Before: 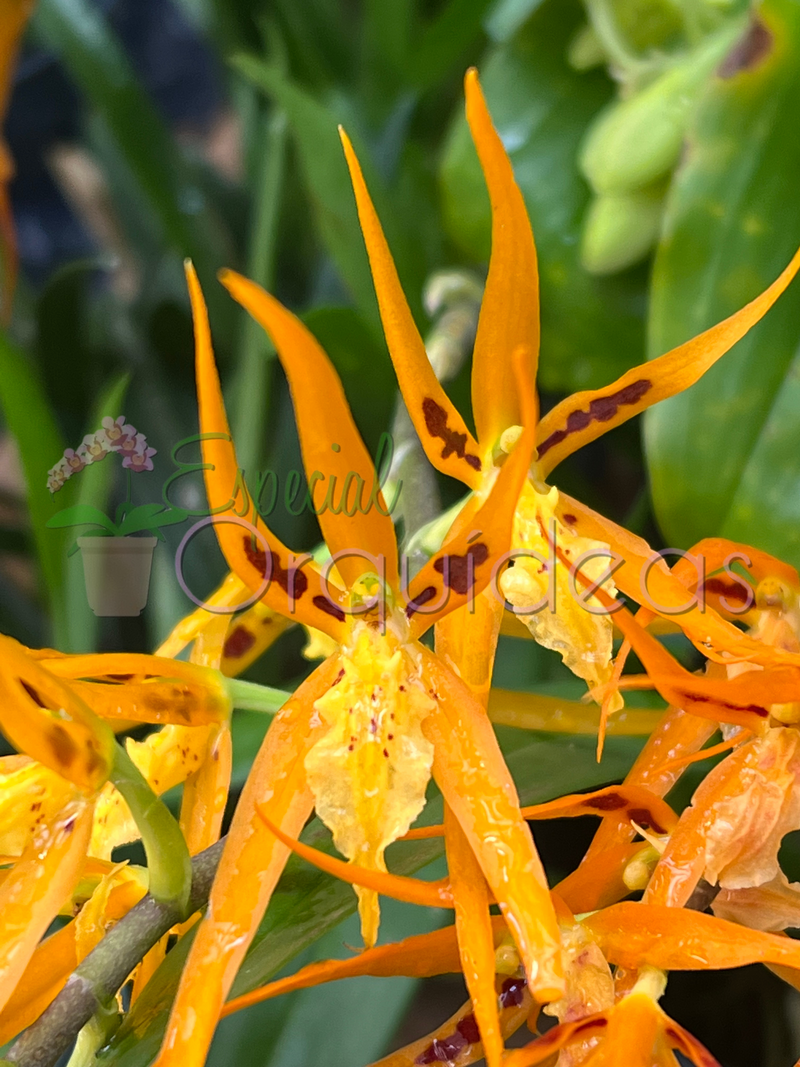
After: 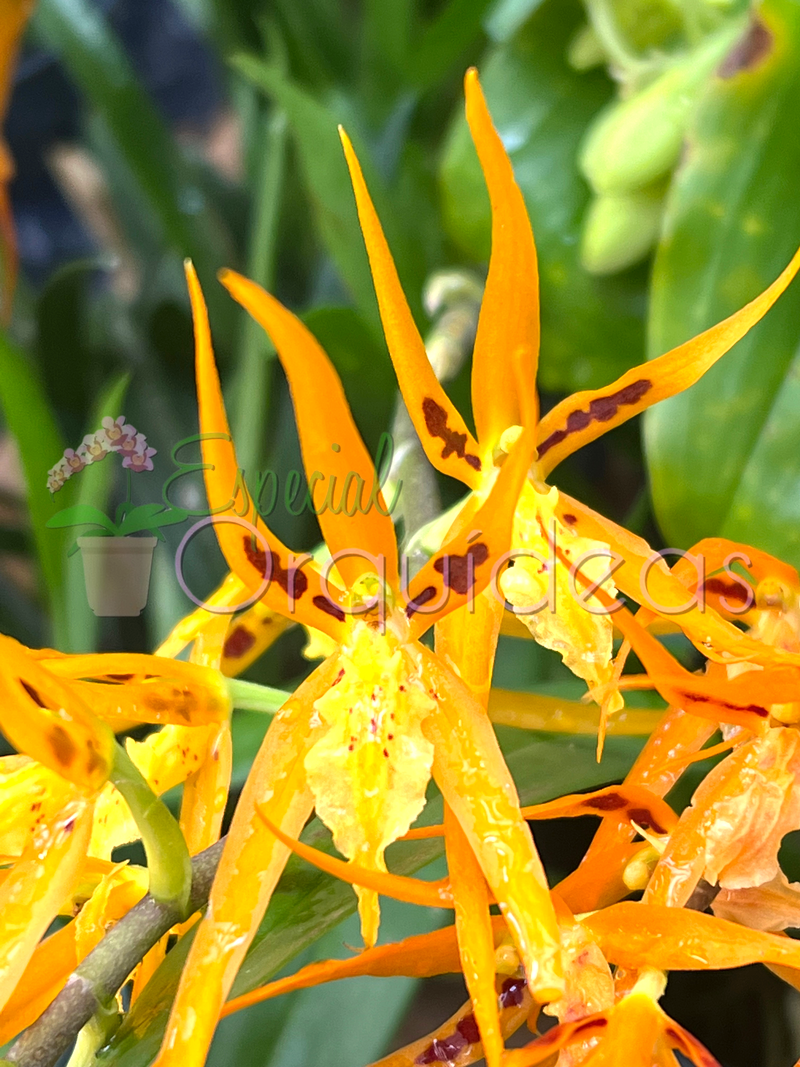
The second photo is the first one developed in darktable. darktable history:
exposure: exposure 0.602 EV, compensate highlight preservation false
